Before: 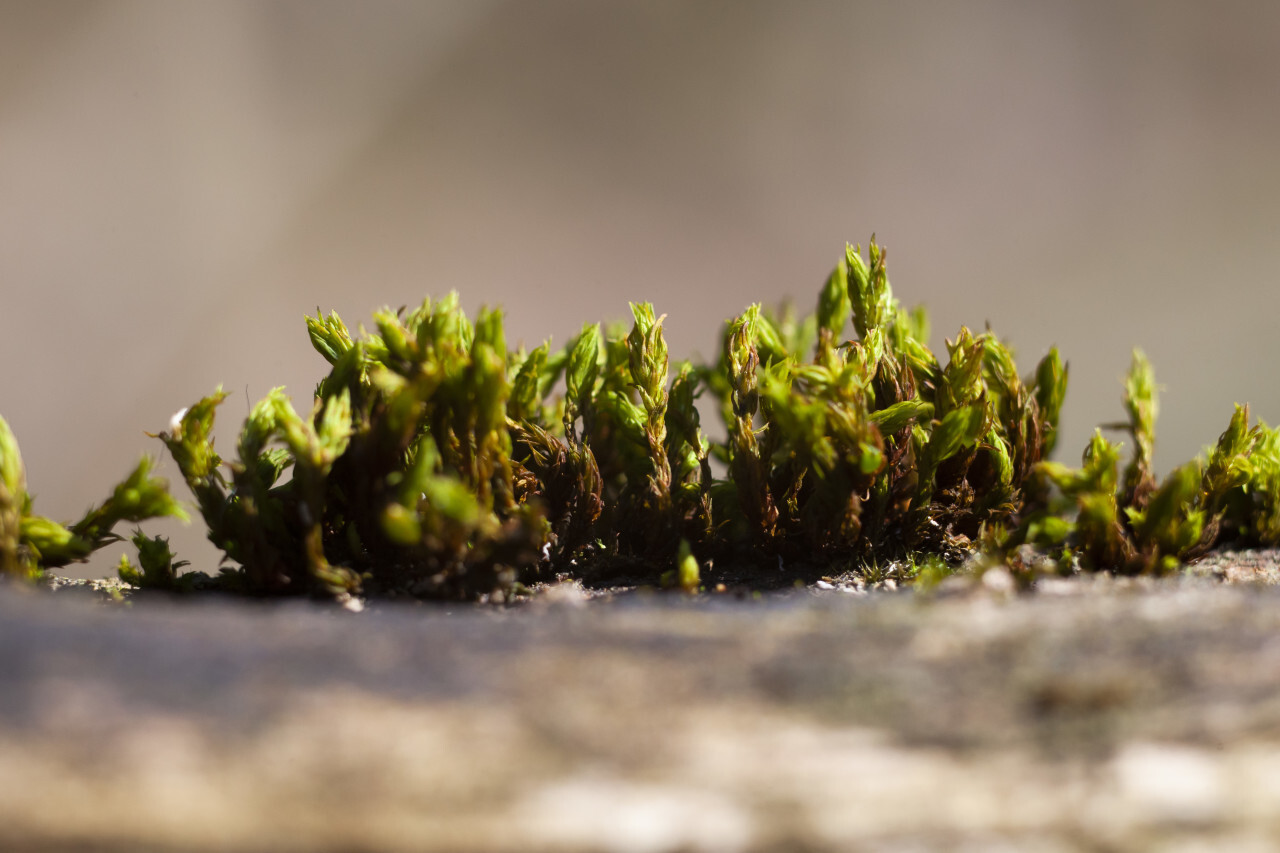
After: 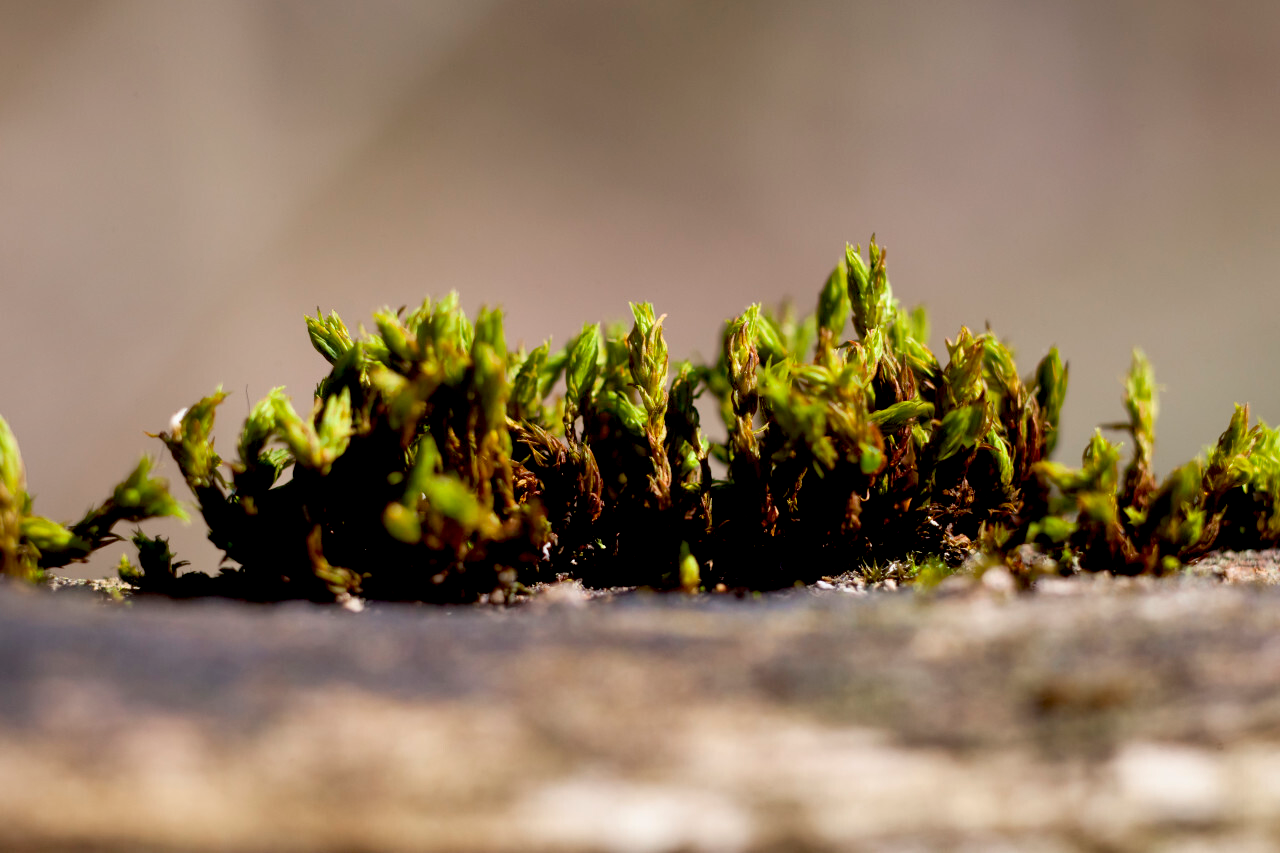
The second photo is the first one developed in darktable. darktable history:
exposure: black level correction 0.017, exposure -0.008 EV
shadows and highlights: radius 119.77, shadows 41.57, highlights -61.65, soften with gaussian
